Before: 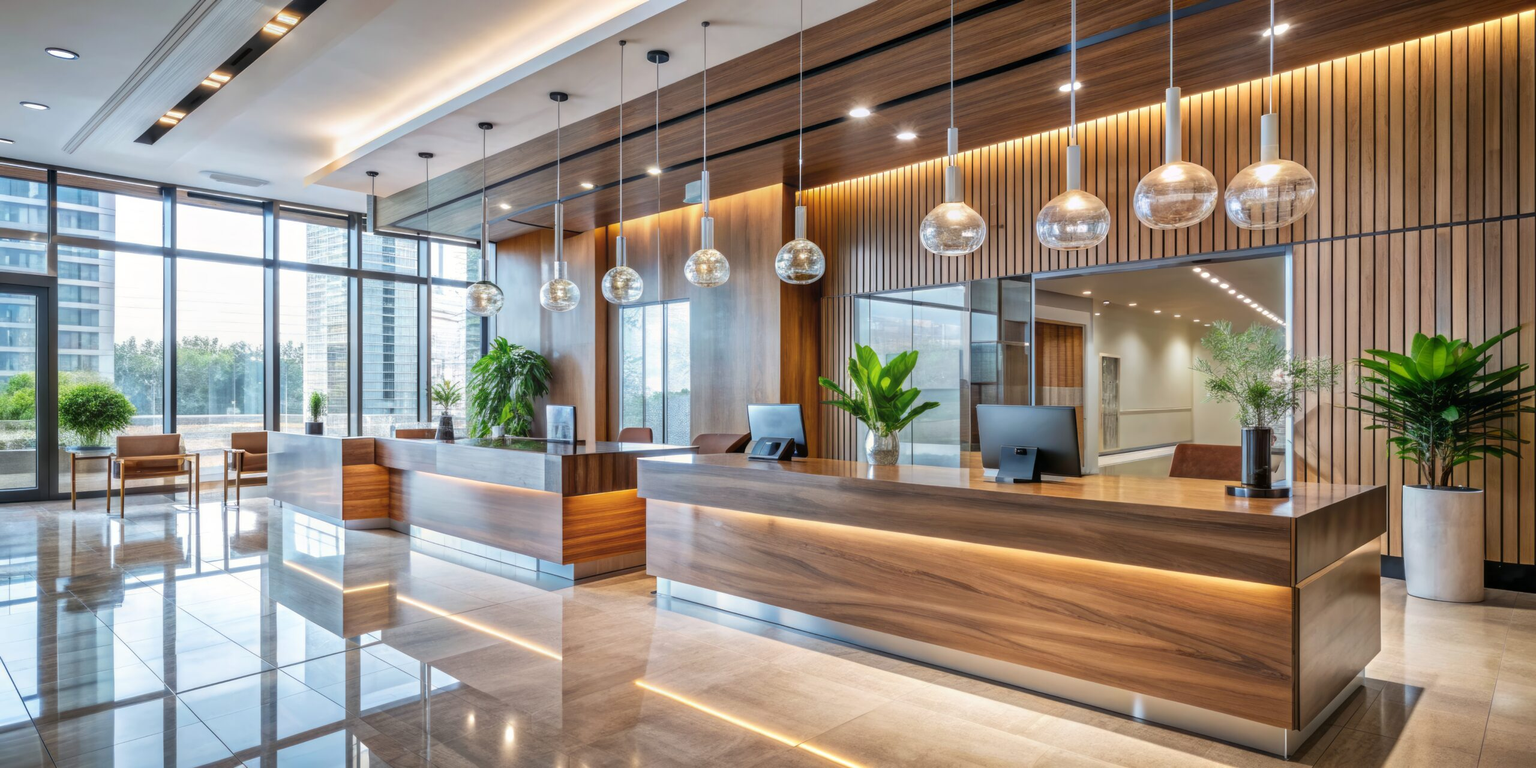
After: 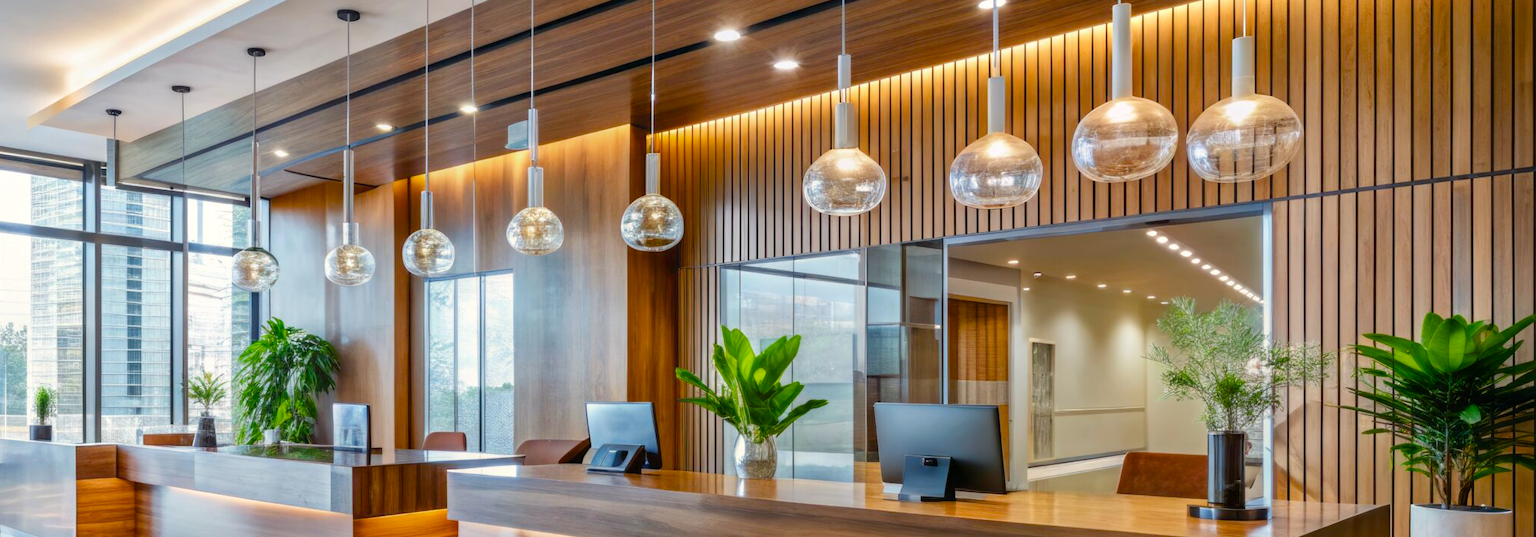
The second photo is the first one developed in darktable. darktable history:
color correction: highlights b* 3
color balance rgb: perceptual saturation grading › global saturation 35%, perceptual saturation grading › highlights -30%, perceptual saturation grading › shadows 35%, perceptual brilliance grading › global brilliance 3%, perceptual brilliance grading › highlights -3%, perceptual brilliance grading › shadows 3%
crop: left 18.38%, top 11.092%, right 2.134%, bottom 33.217%
